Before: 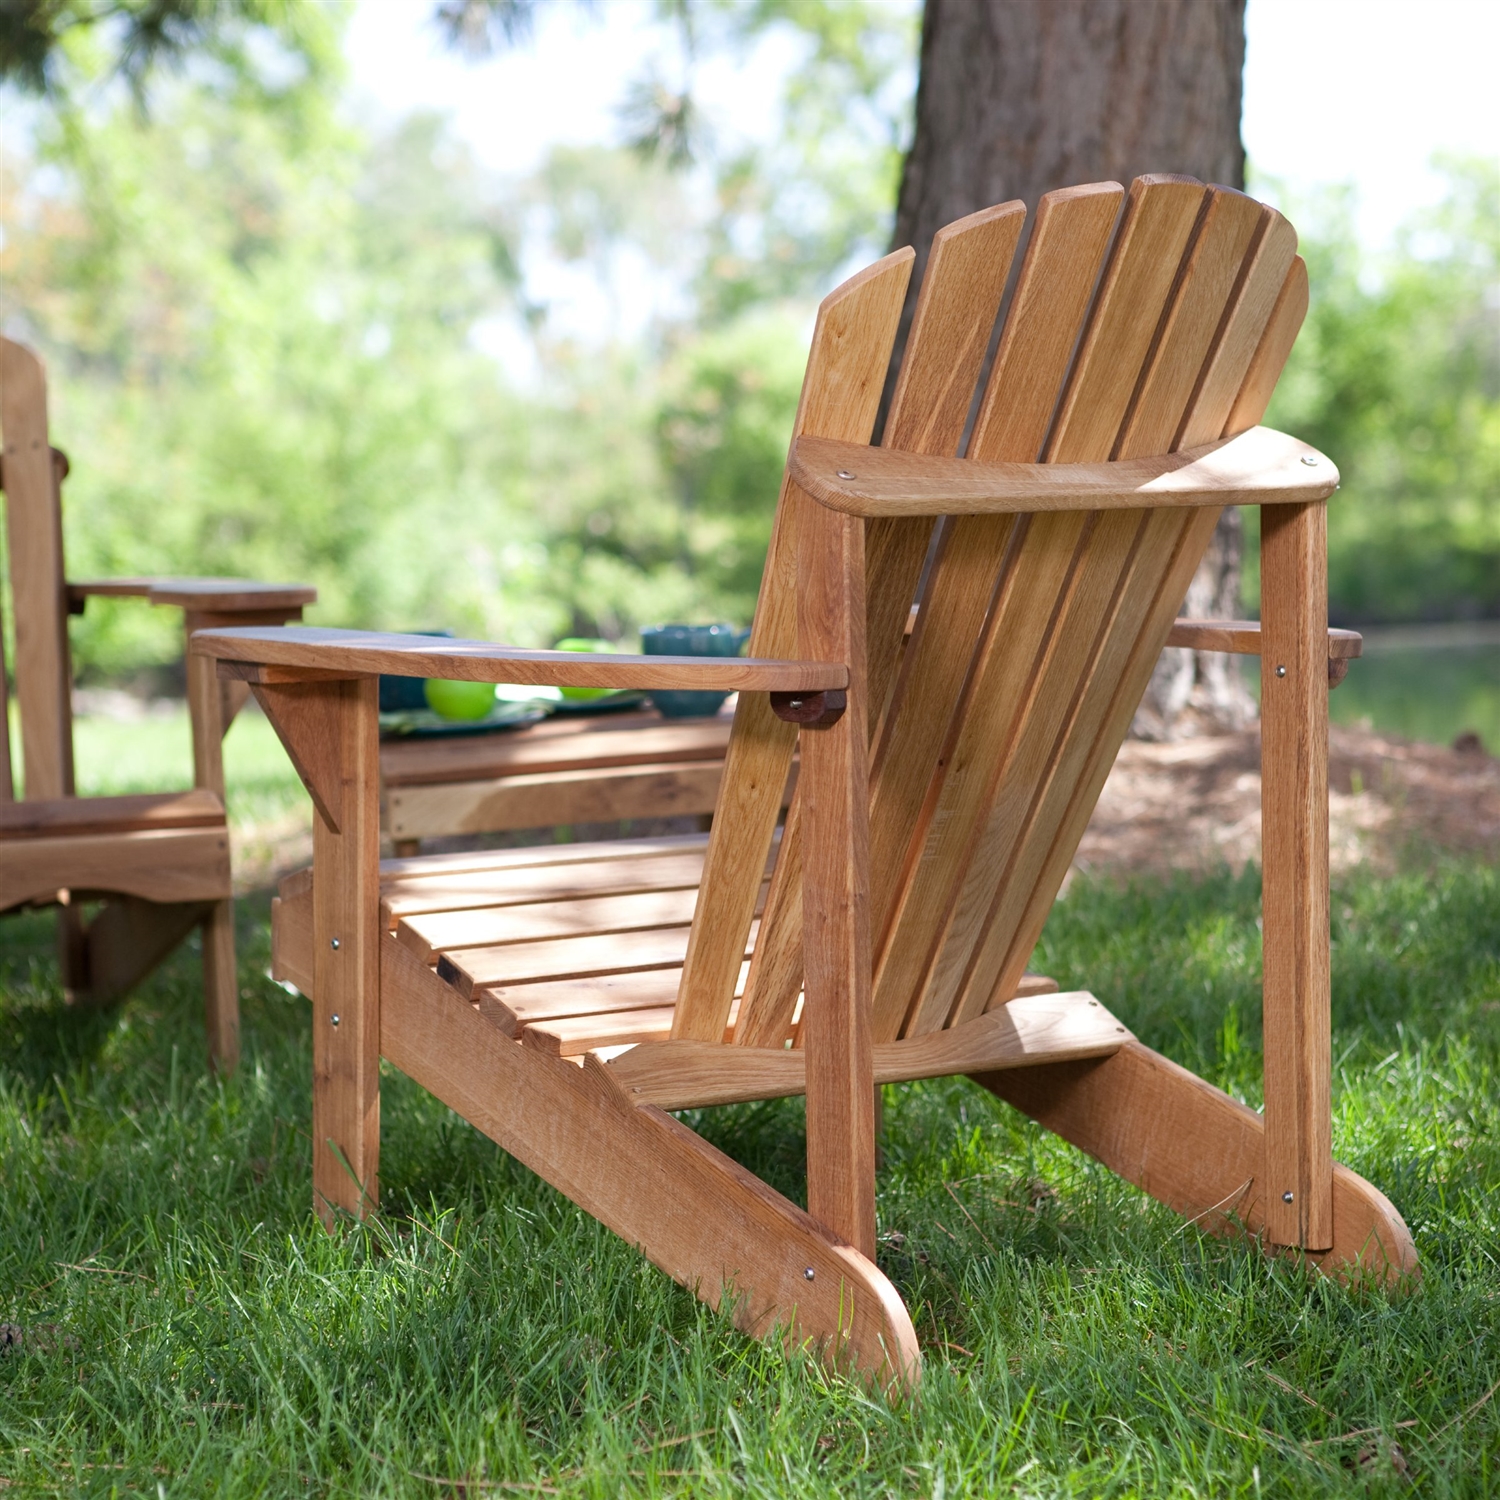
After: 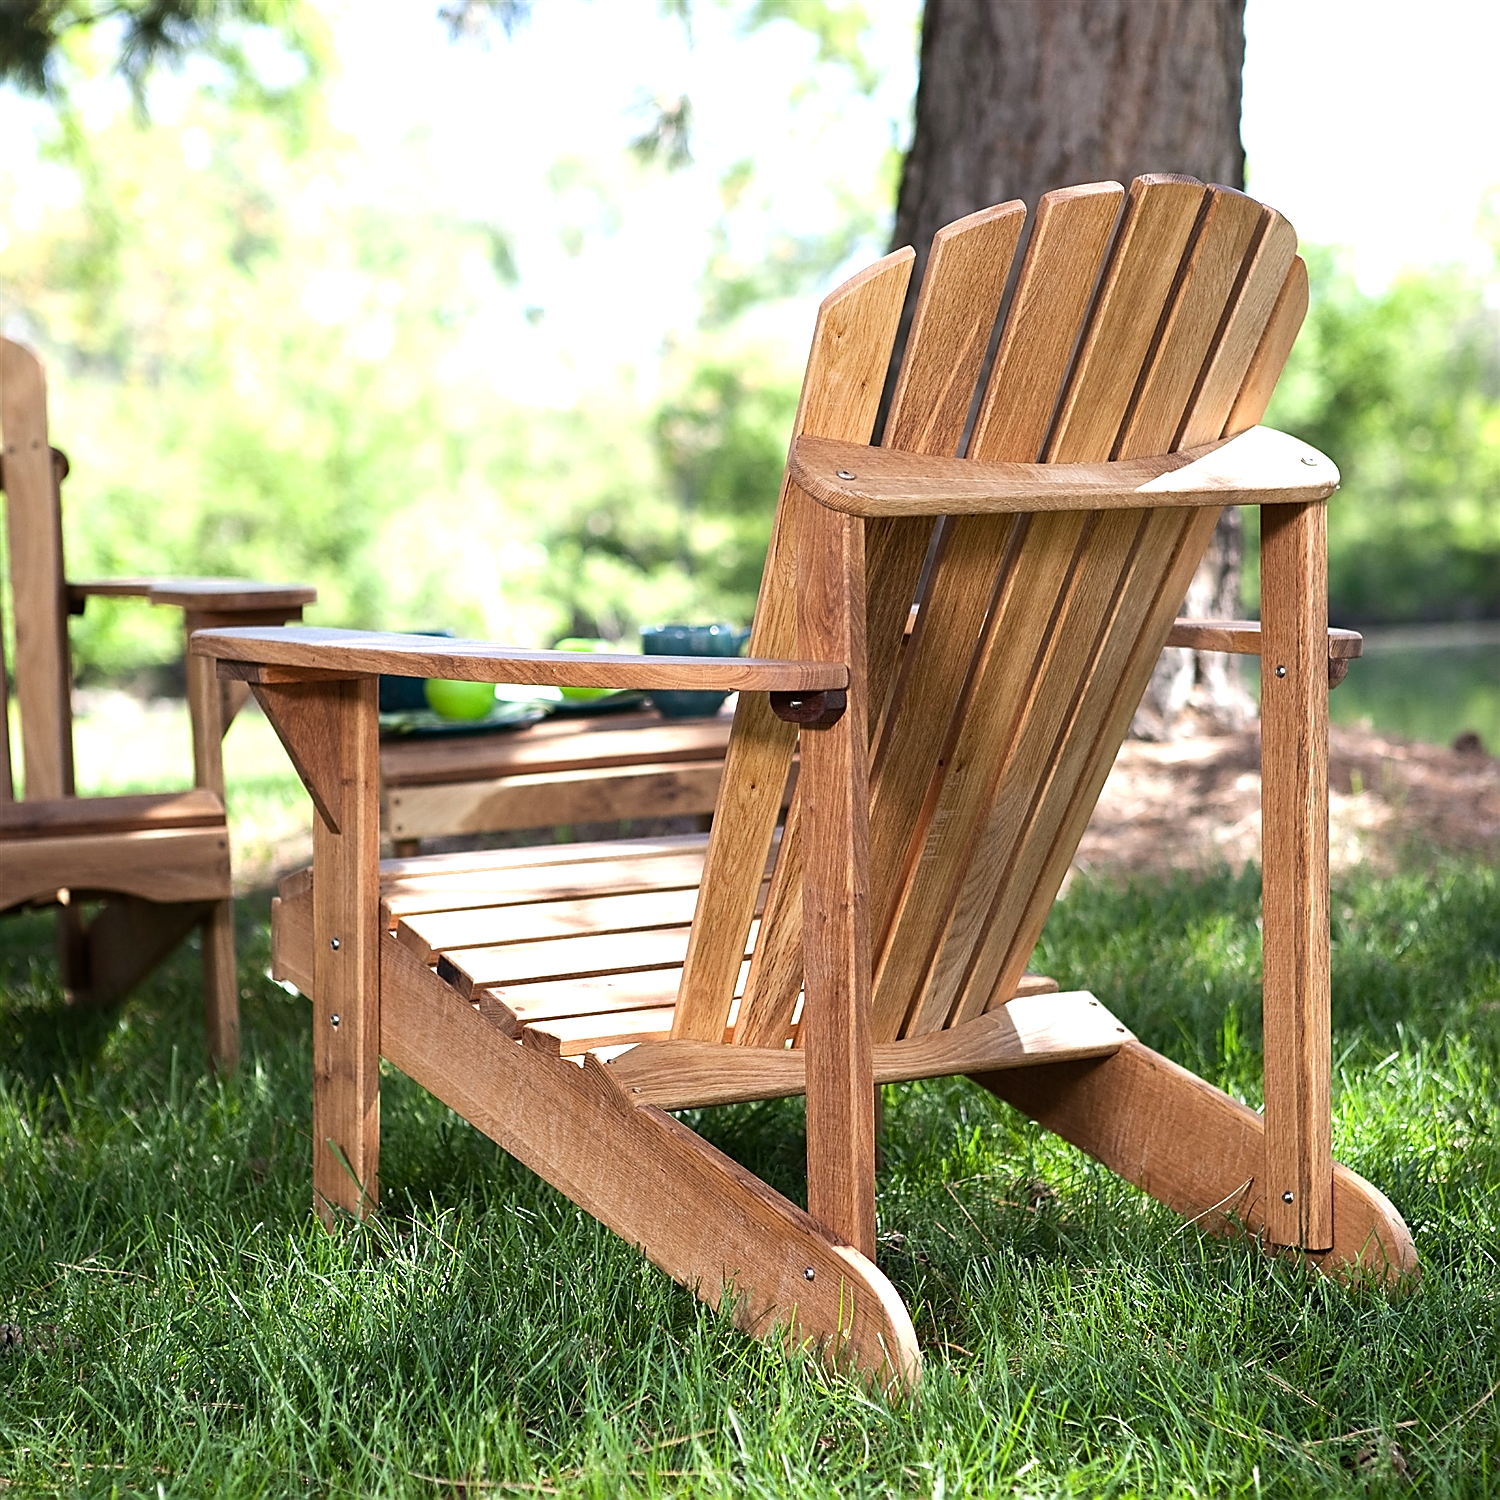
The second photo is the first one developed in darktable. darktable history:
tone equalizer: -8 EV -0.75 EV, -7 EV -0.7 EV, -6 EV -0.6 EV, -5 EV -0.4 EV, -3 EV 0.4 EV, -2 EV 0.6 EV, -1 EV 0.7 EV, +0 EV 0.75 EV, edges refinement/feathering 500, mask exposure compensation -1.57 EV, preserve details no
sharpen: radius 1.4, amount 1.25, threshold 0.7
